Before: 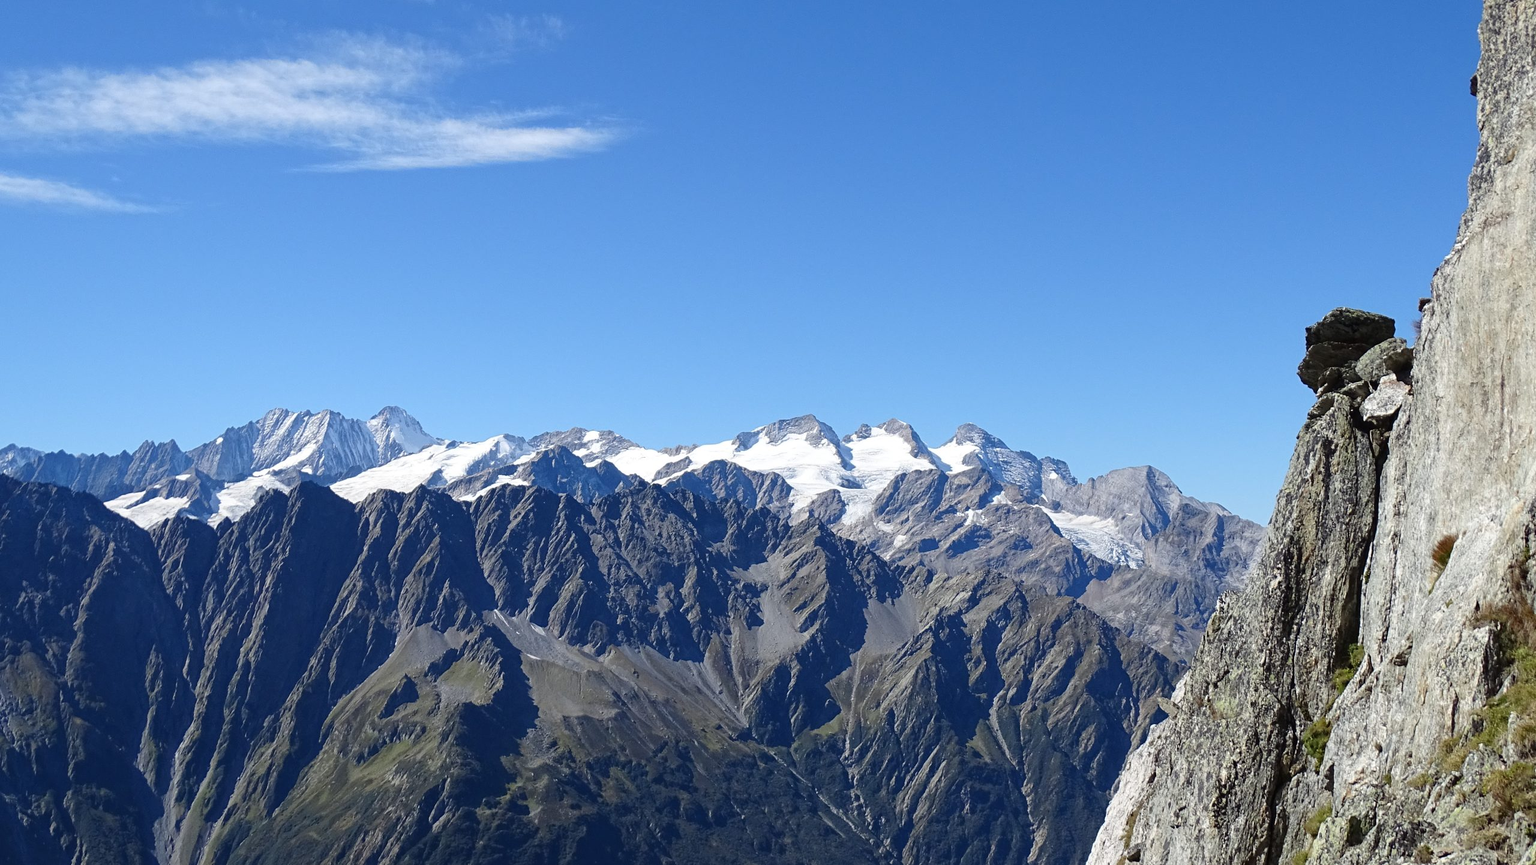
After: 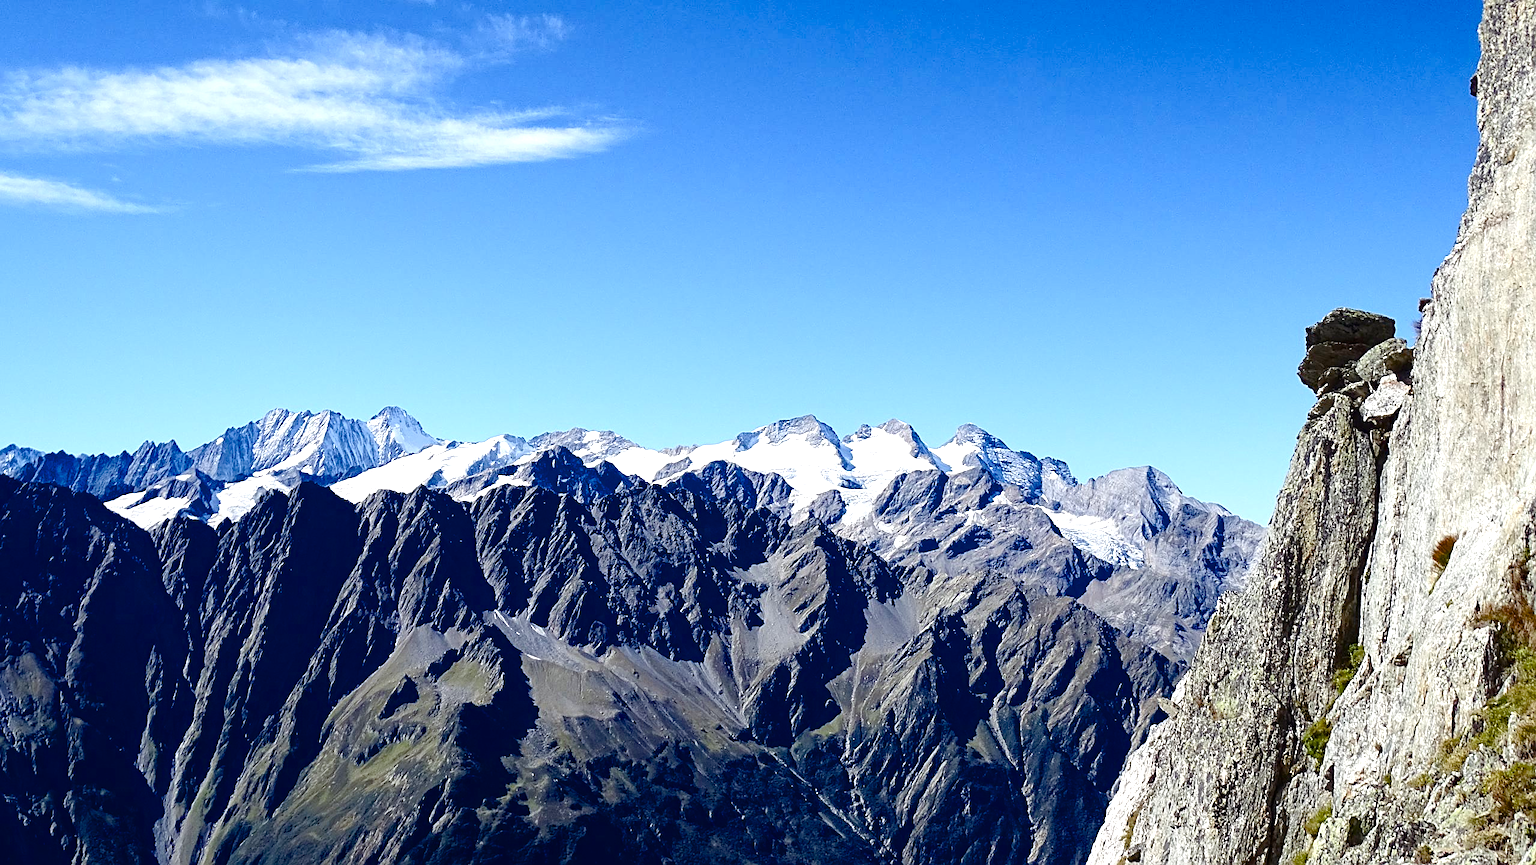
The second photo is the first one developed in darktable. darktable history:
sharpen: on, module defaults
exposure: exposure 0.601 EV, compensate highlight preservation false
color balance rgb: shadows lift › chroma 1.006%, shadows lift › hue 28.67°, perceptual saturation grading › global saturation 20%, perceptual saturation grading › highlights -25.6%, perceptual saturation grading › shadows 50.442%, global vibrance 1.445%, saturation formula JzAzBz (2021)
